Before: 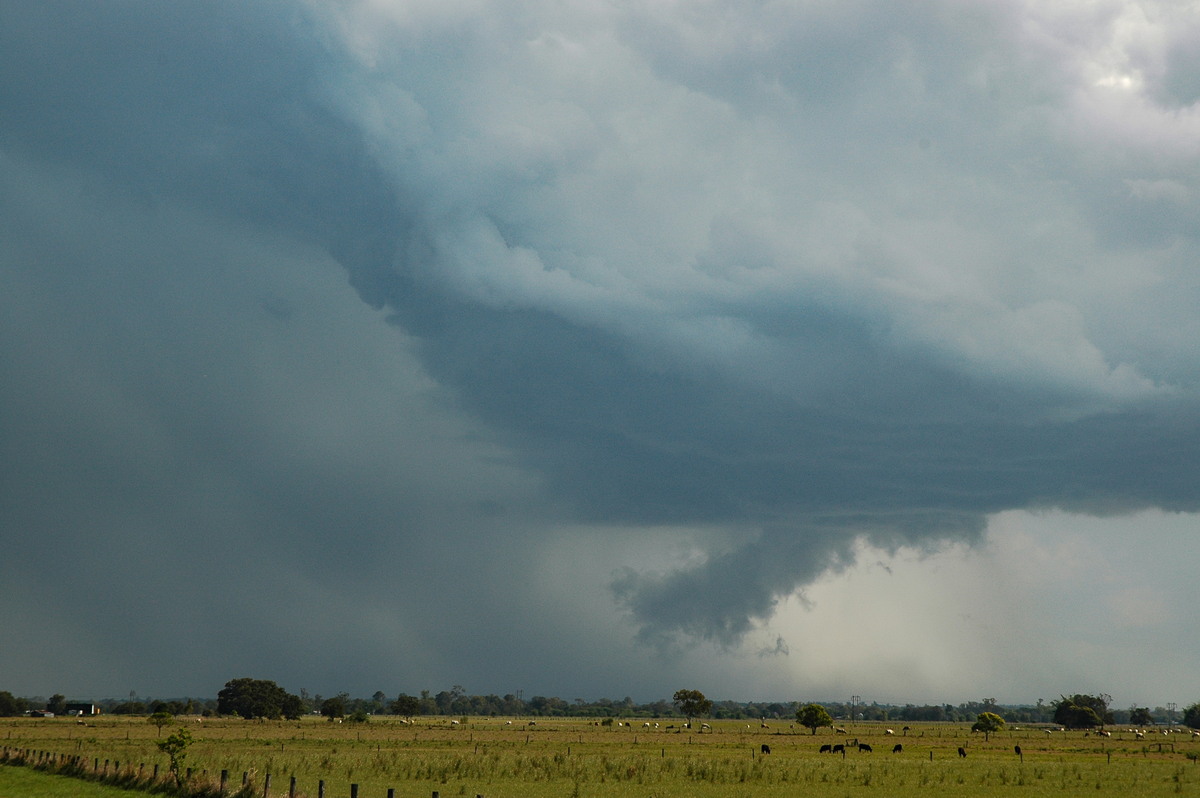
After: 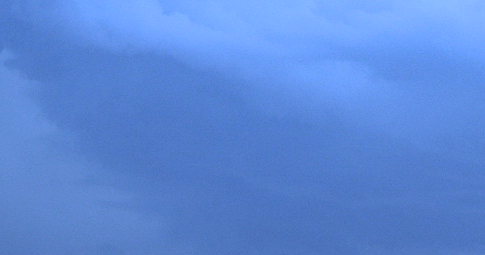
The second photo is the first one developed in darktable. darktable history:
contrast brightness saturation: brightness 0.13
crop: left 31.751%, top 32.172%, right 27.8%, bottom 35.83%
white balance: red 0.766, blue 1.537
